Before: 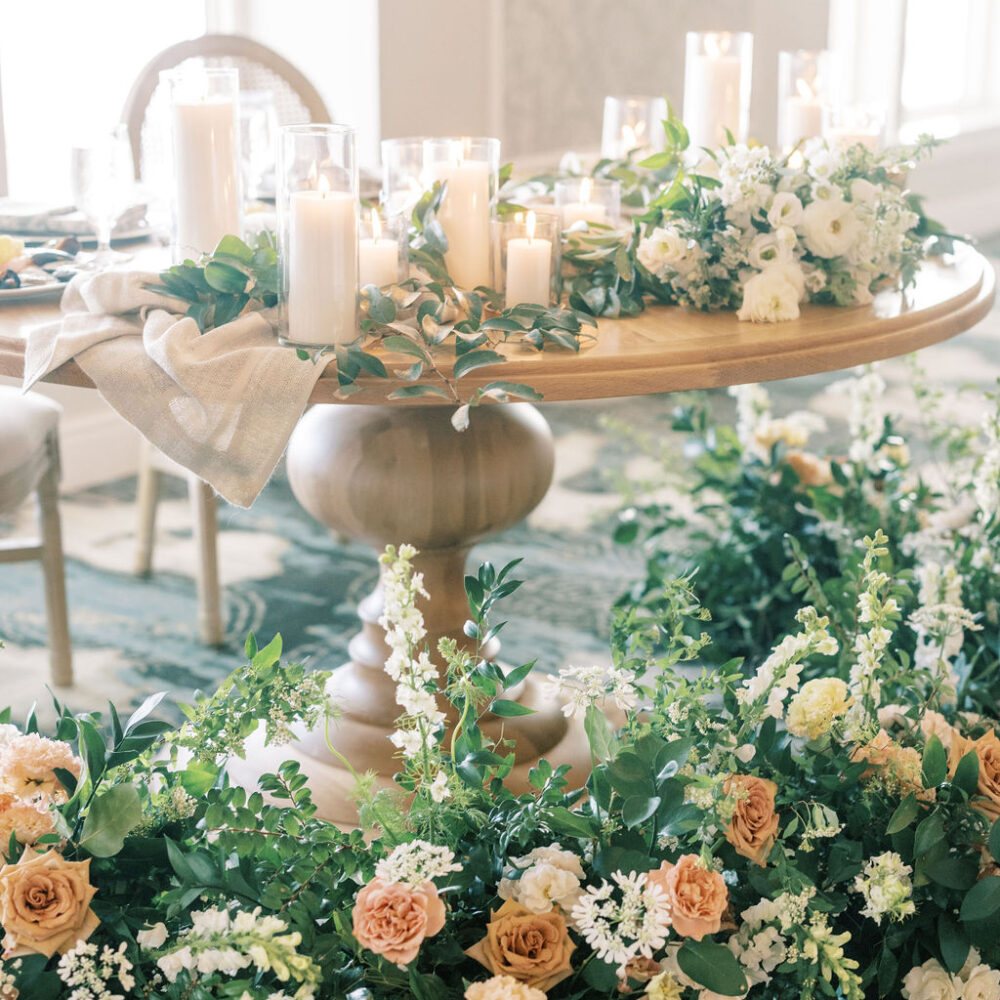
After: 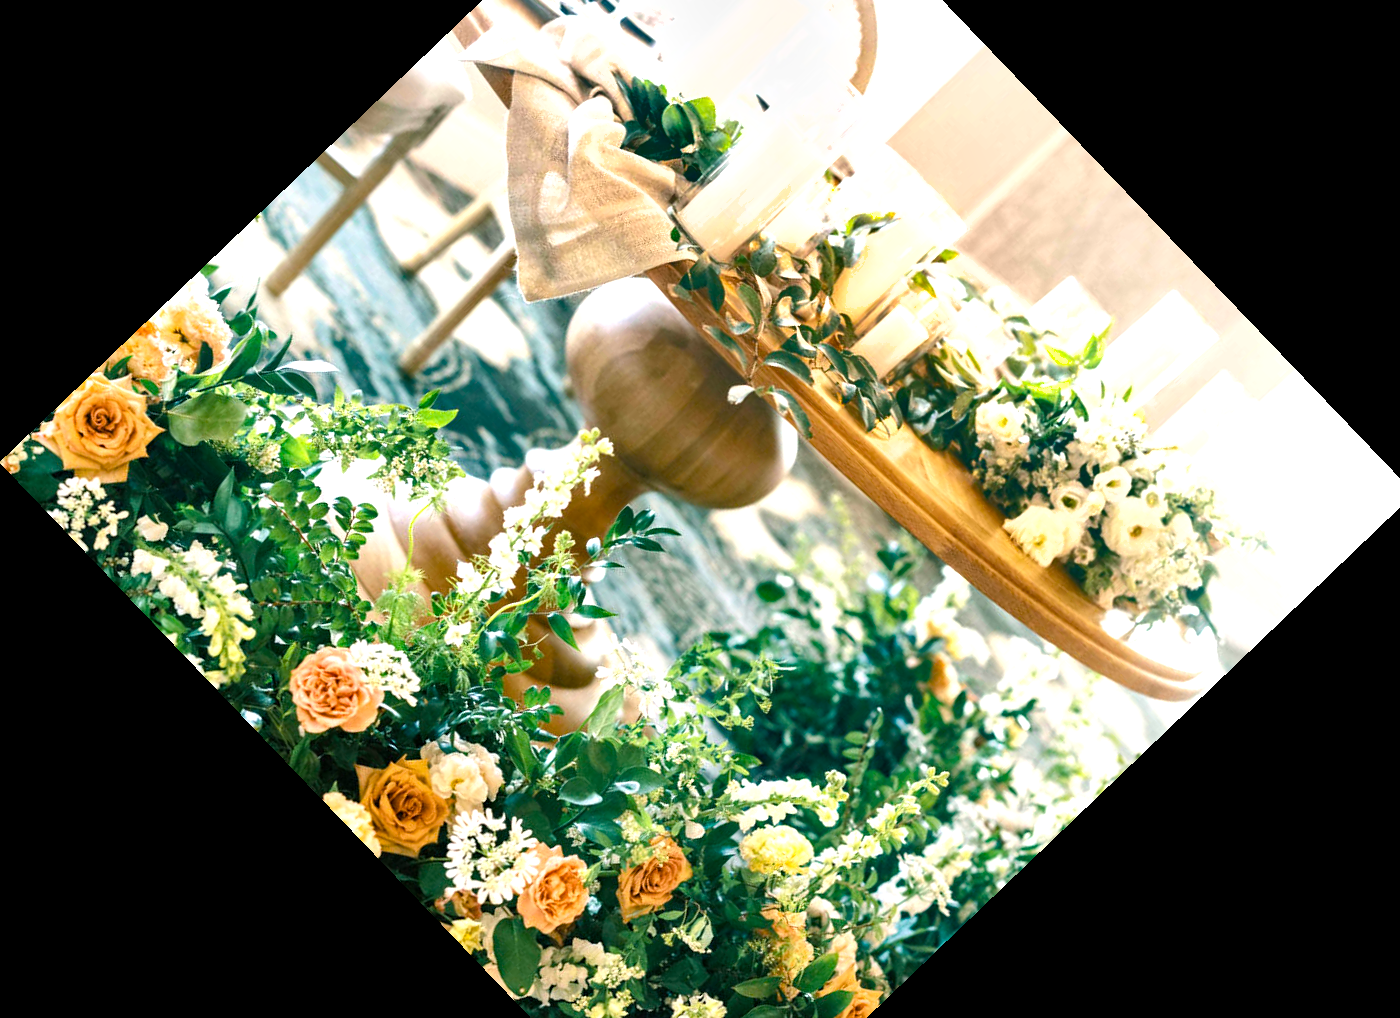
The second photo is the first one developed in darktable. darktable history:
color balance rgb: linear chroma grading › global chroma 16.62%, perceptual saturation grading › highlights -8.63%, perceptual saturation grading › mid-tones 18.66%, perceptual saturation grading › shadows 28.49%, perceptual brilliance grading › highlights 14.22%, perceptual brilliance grading › shadows -18.96%, global vibrance 27.71%
shadows and highlights: soften with gaussian
exposure: exposure 0.3 EV, compensate highlight preservation false
white balance: emerald 1
haze removal: compatibility mode true, adaptive false
crop and rotate: angle -46.26°, top 16.234%, right 0.912%, bottom 11.704%
